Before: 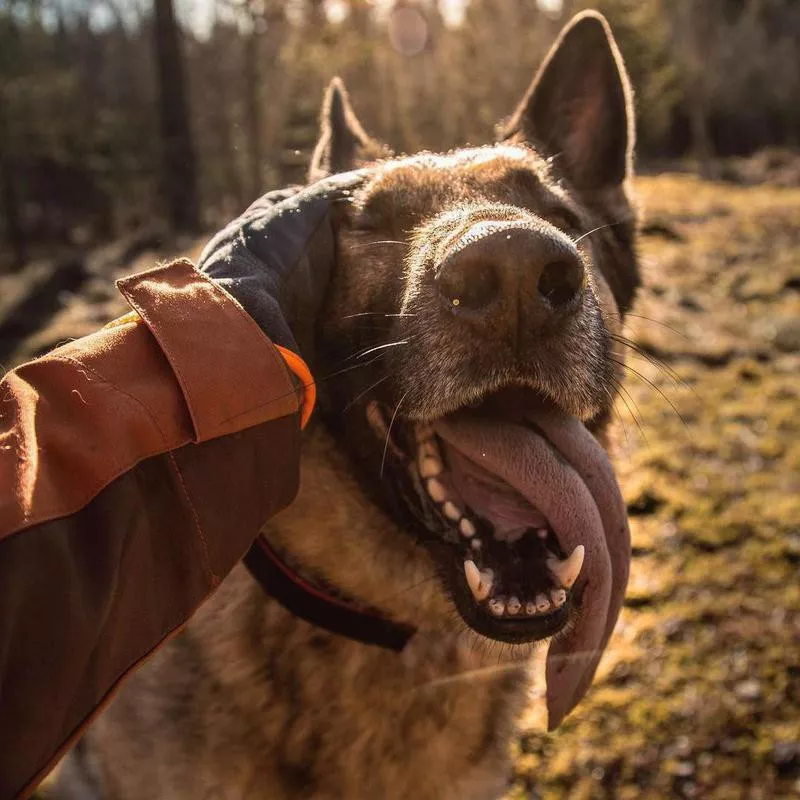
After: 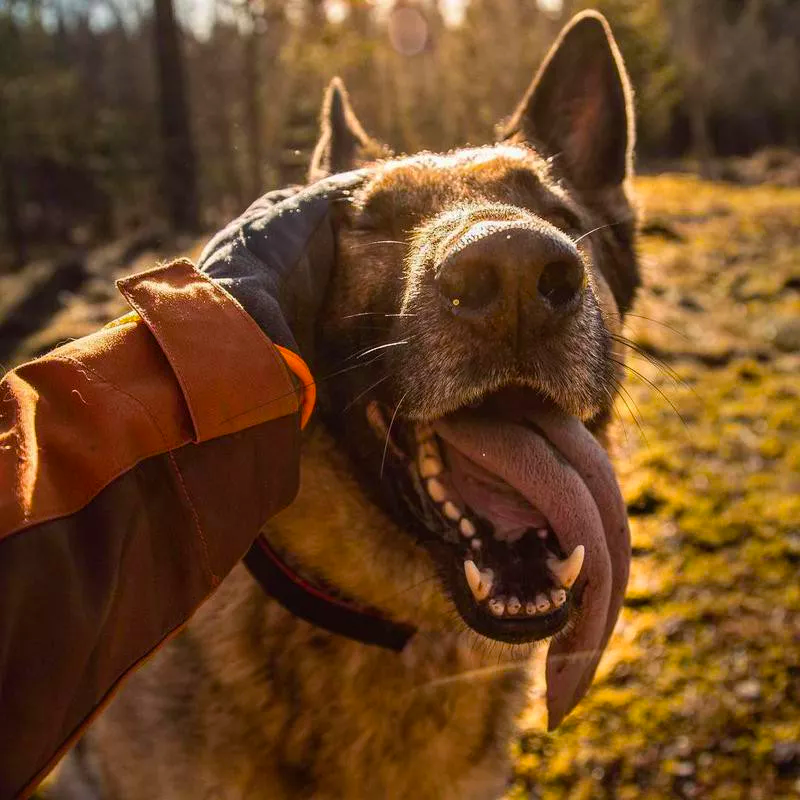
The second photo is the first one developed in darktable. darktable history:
color balance rgb: perceptual saturation grading › global saturation 25.237%, global vibrance 20%
